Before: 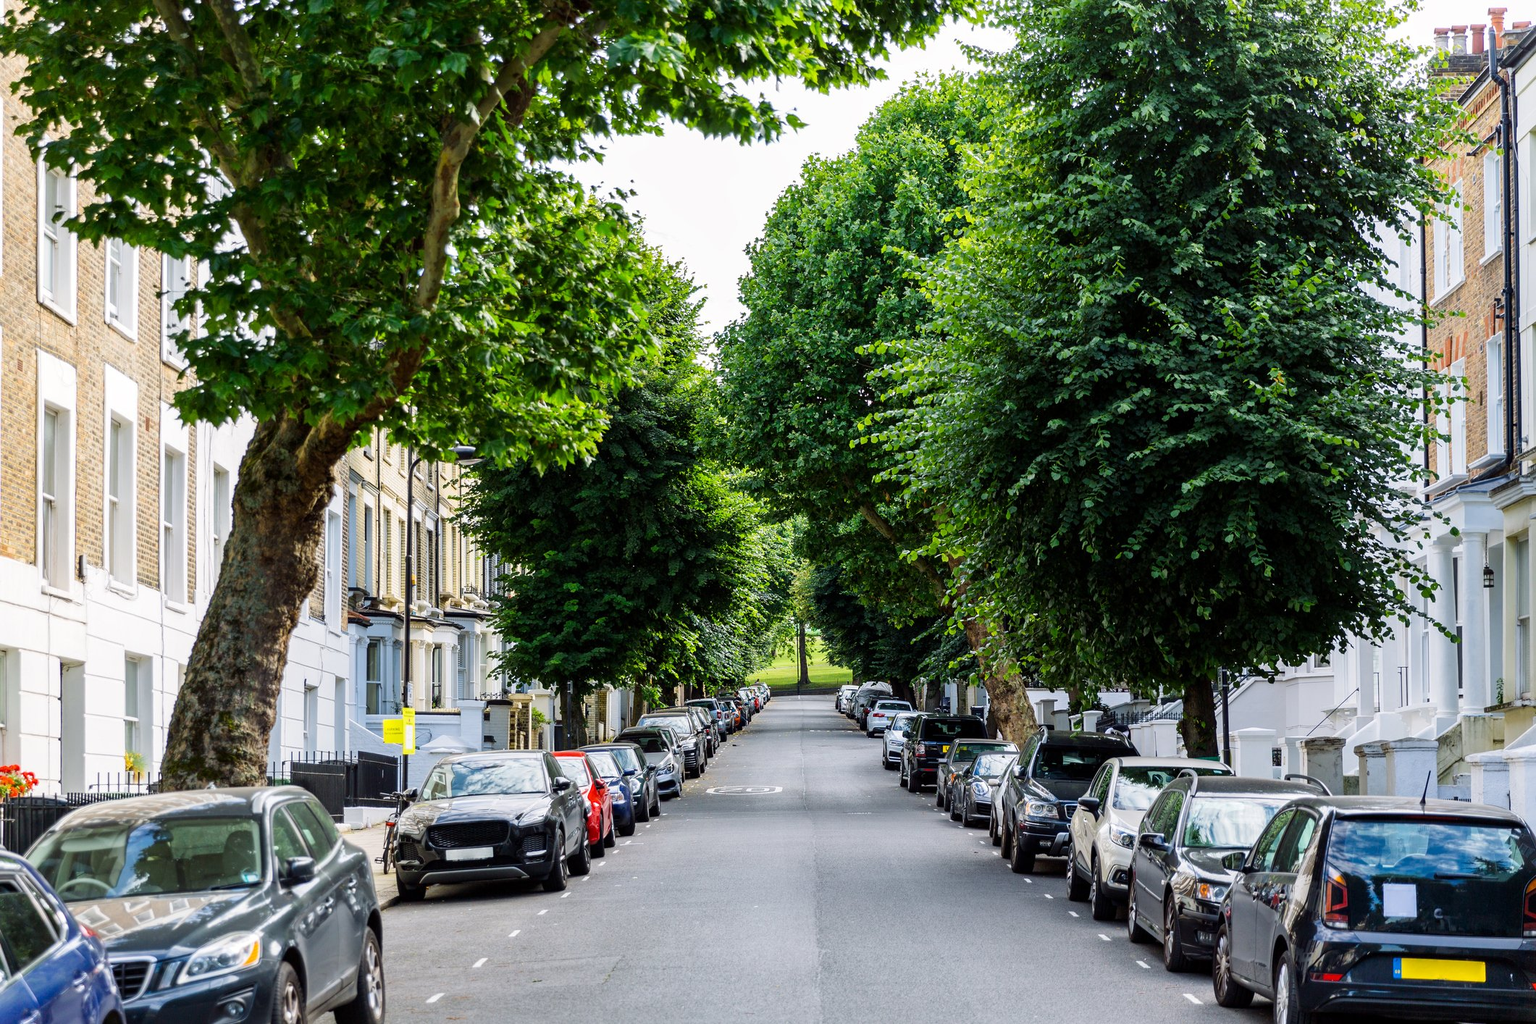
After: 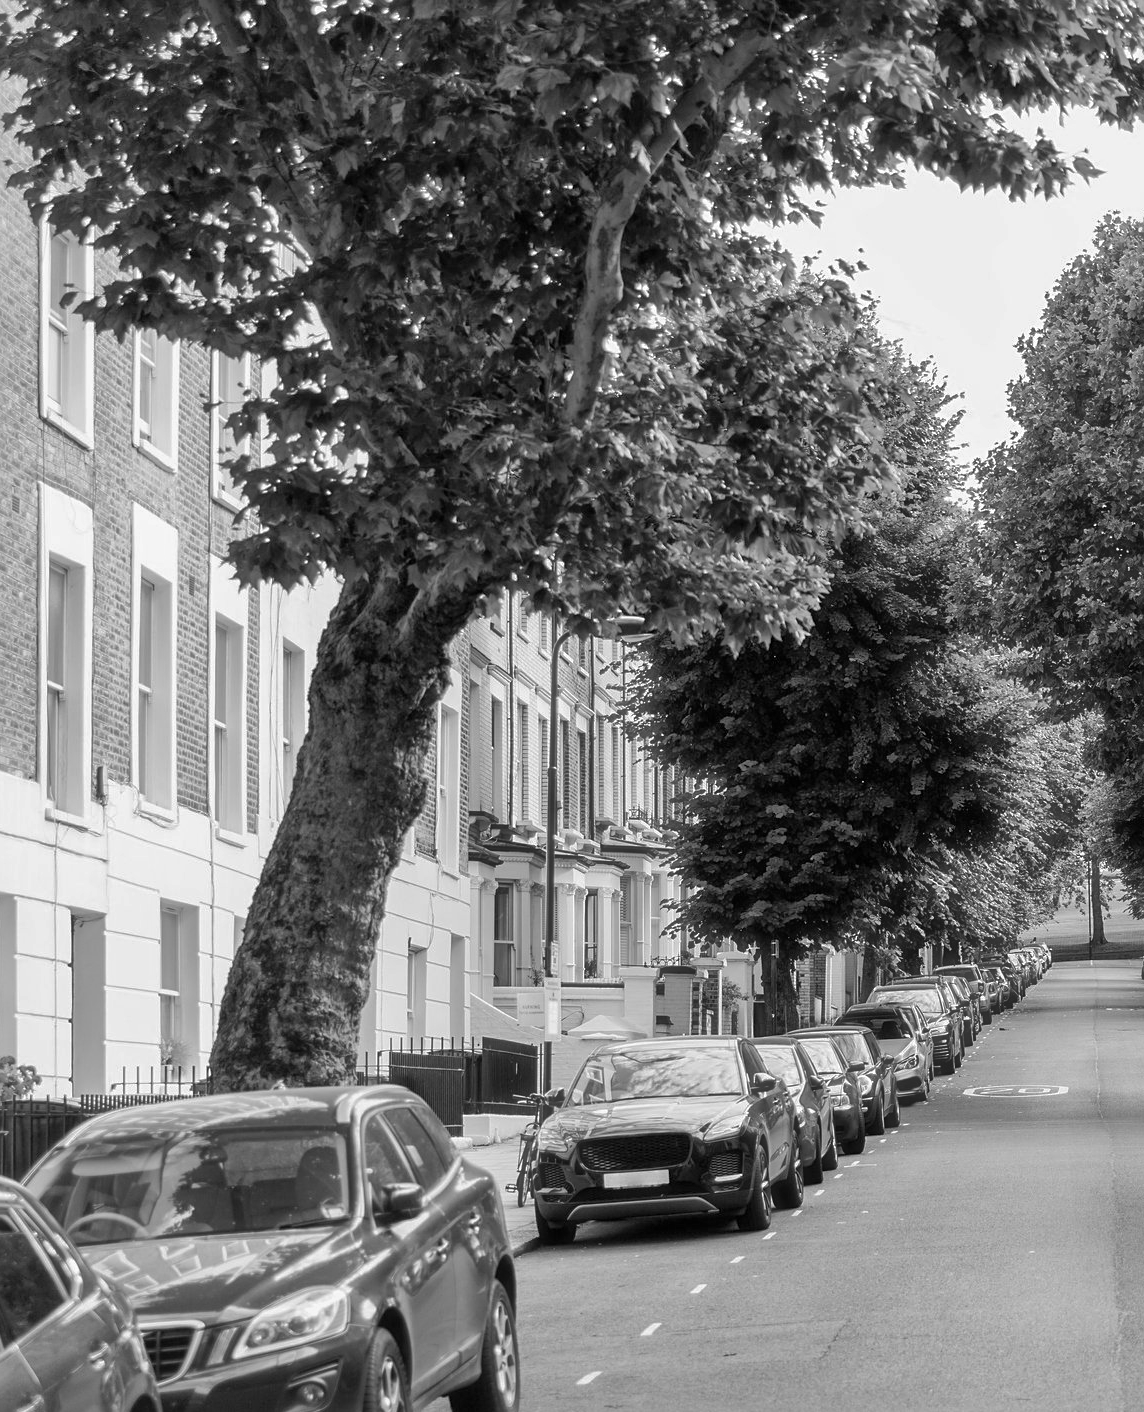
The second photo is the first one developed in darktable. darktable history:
sharpen: amount 0.206
crop: left 0.603%, right 45.45%, bottom 0.088%
contrast brightness saturation: saturation -0.056
velvia: on, module defaults
color calibration: output gray [0.267, 0.423, 0.267, 0], illuminant F (fluorescent), F source F9 (Cool White Deluxe 4150 K) – high CRI, x 0.375, y 0.373, temperature 4154.18 K
haze removal: strength -0.059, compatibility mode true, adaptive false
shadows and highlights: on, module defaults
